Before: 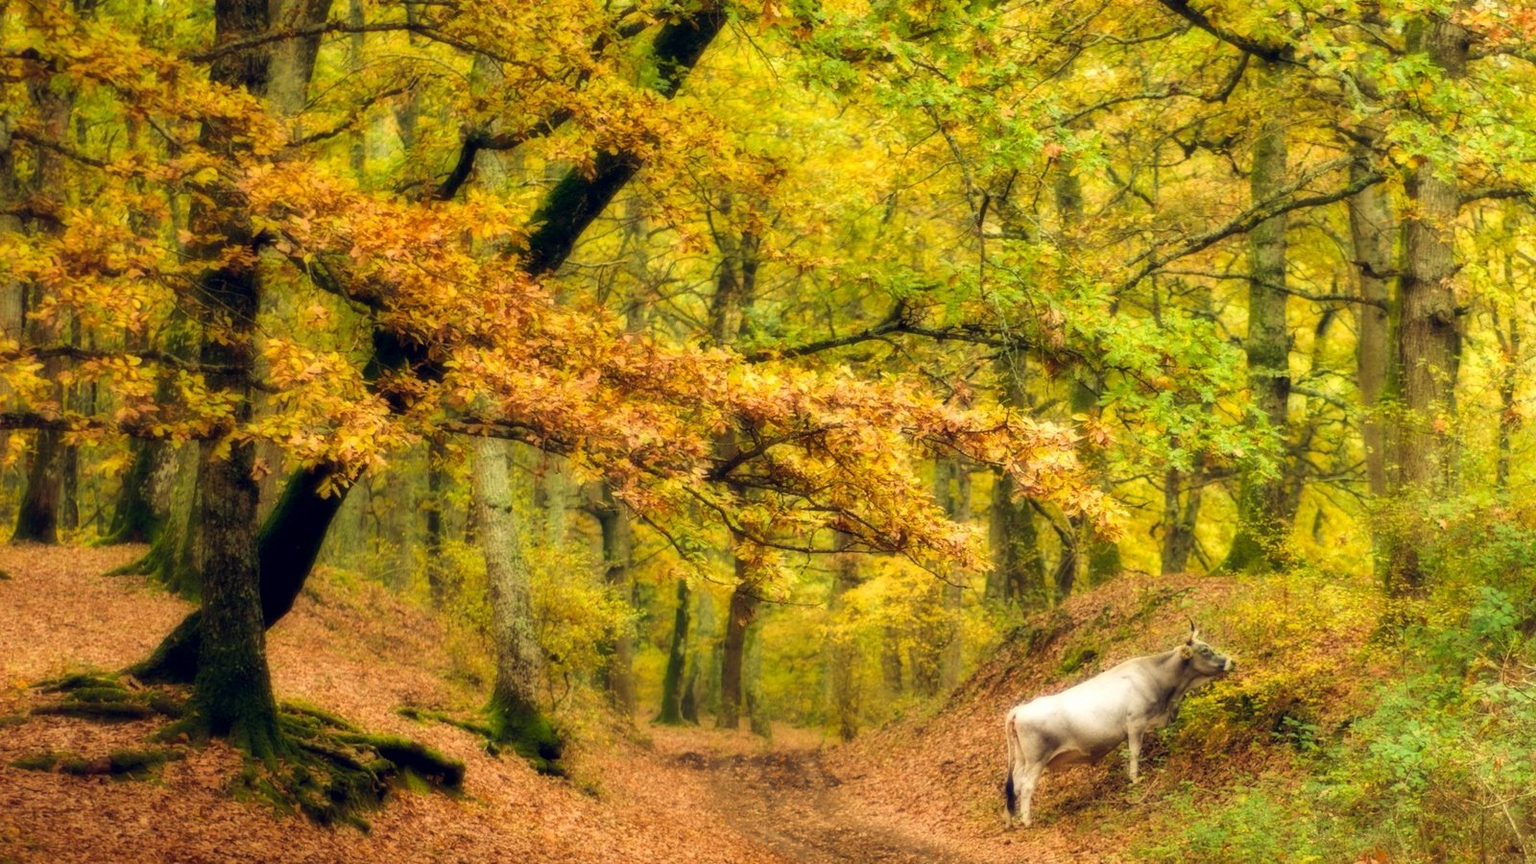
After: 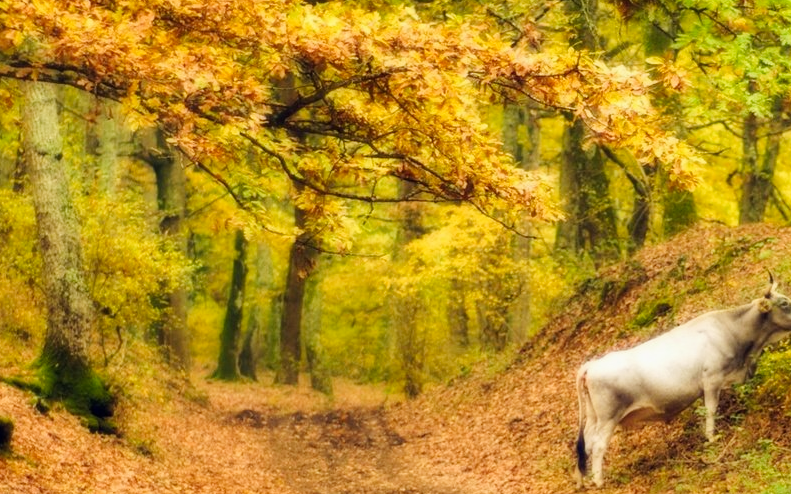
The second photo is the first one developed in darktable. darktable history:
crop: left 29.466%, top 41.559%, right 21.061%, bottom 3.468%
tone curve: curves: ch0 [(0, 0) (0.071, 0.058) (0.266, 0.268) (0.498, 0.542) (0.766, 0.807) (1, 0.983)]; ch1 [(0, 0) (0.346, 0.307) (0.408, 0.387) (0.463, 0.465) (0.482, 0.493) (0.502, 0.499) (0.517, 0.502) (0.55, 0.548) (0.597, 0.61) (0.651, 0.698) (1, 1)]; ch2 [(0, 0) (0.346, 0.34) (0.434, 0.46) (0.485, 0.494) (0.5, 0.498) (0.517, 0.506) (0.526, 0.539) (0.583, 0.603) (0.625, 0.659) (1, 1)], preserve colors none
